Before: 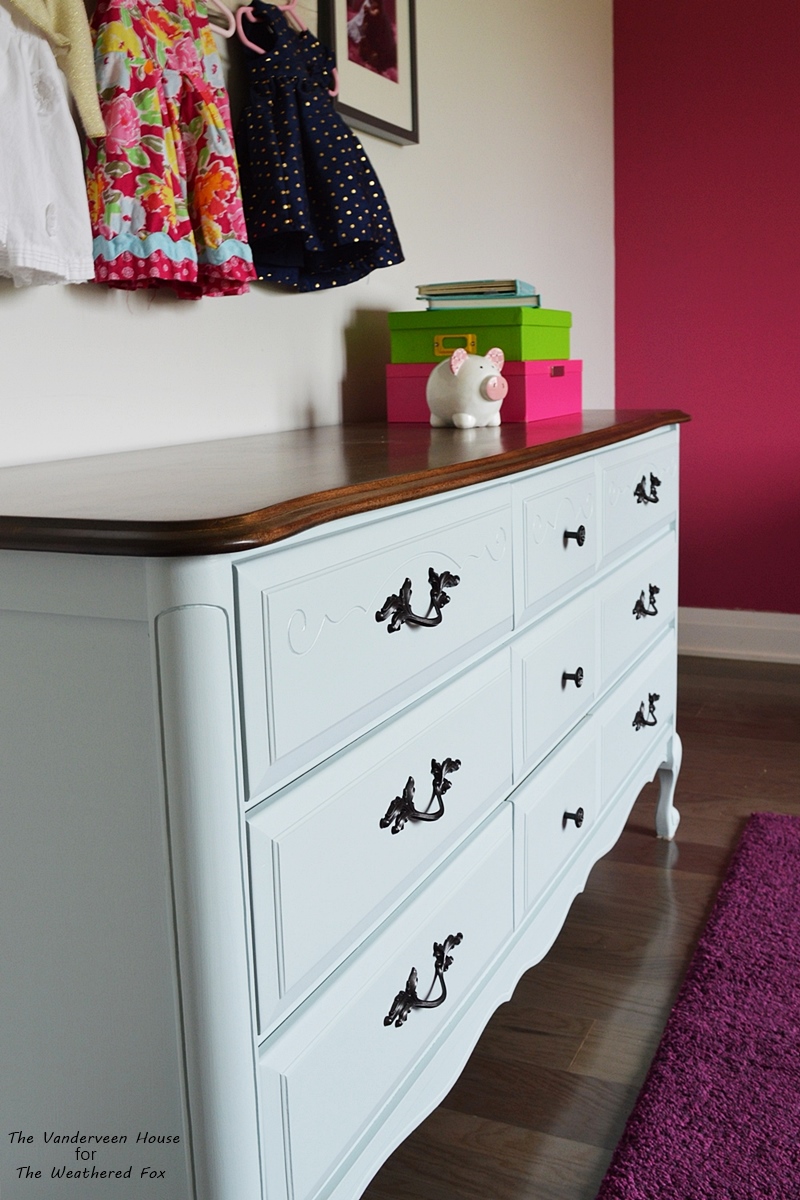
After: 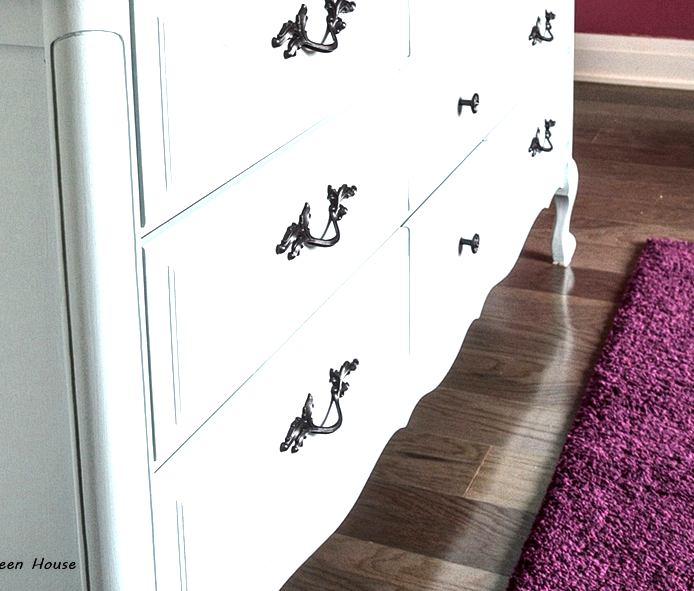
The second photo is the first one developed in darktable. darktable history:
local contrast: highlights 78%, shadows 56%, detail 175%, midtone range 0.425
exposure: exposure 0.663 EV, compensate highlight preservation false
tone equalizer: -8 EV -0.449 EV, -7 EV -0.369 EV, -6 EV -0.342 EV, -5 EV -0.226 EV, -3 EV 0.235 EV, -2 EV 0.323 EV, -1 EV 0.367 EV, +0 EV 0.418 EV, edges refinement/feathering 500, mask exposure compensation -1.27 EV, preserve details no
crop and rotate: left 13.24%, top 47.898%, bottom 2.822%
